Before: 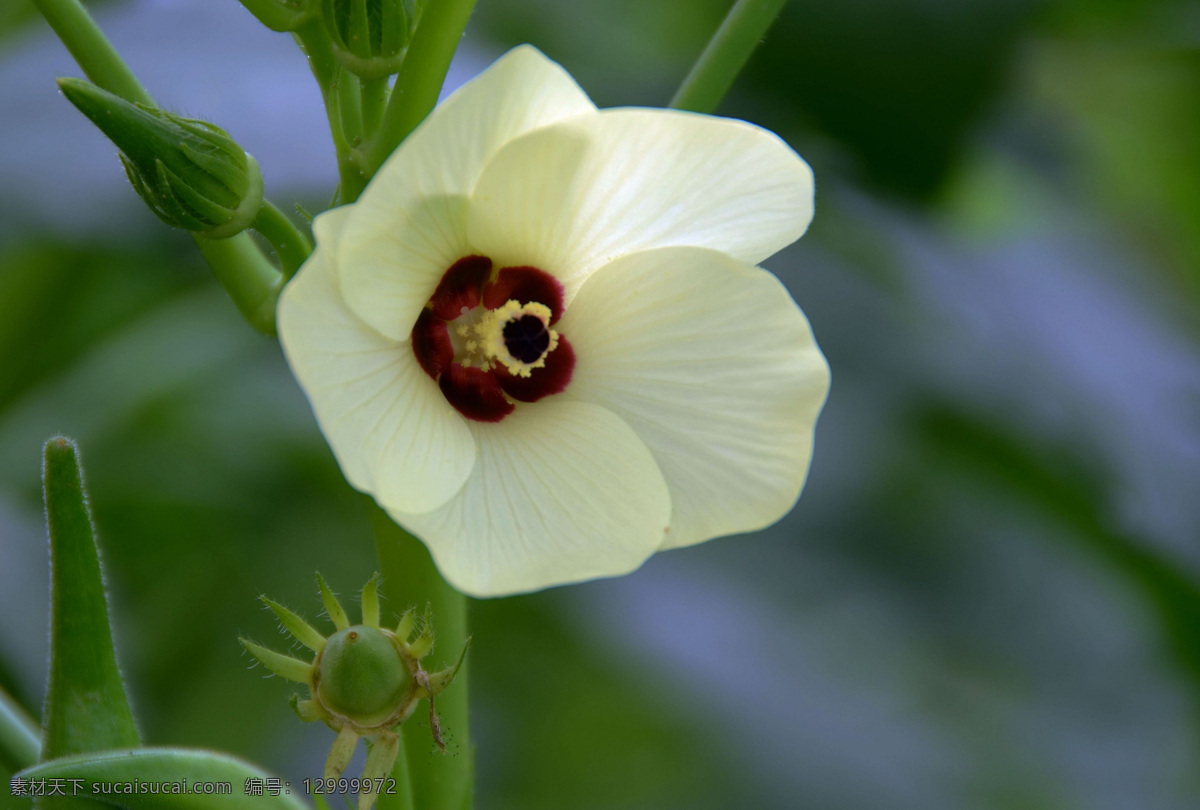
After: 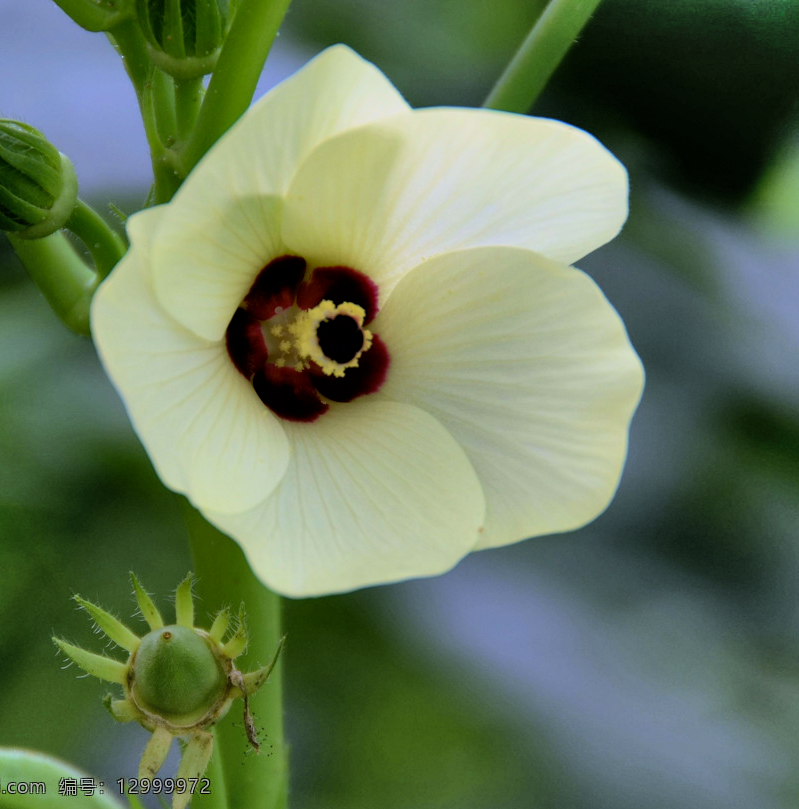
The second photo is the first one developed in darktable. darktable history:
crop and rotate: left 15.55%, right 17.808%
exposure: exposure 0.377 EV, compensate exposure bias true, compensate highlight preservation false
shadows and highlights: radius 123.42, shadows 98.67, white point adjustment -2.93, highlights -99, soften with gaussian
filmic rgb: black relative exposure -5.02 EV, white relative exposure 3.96 EV, hardness 2.9, contrast 1.3, color science v6 (2022)
